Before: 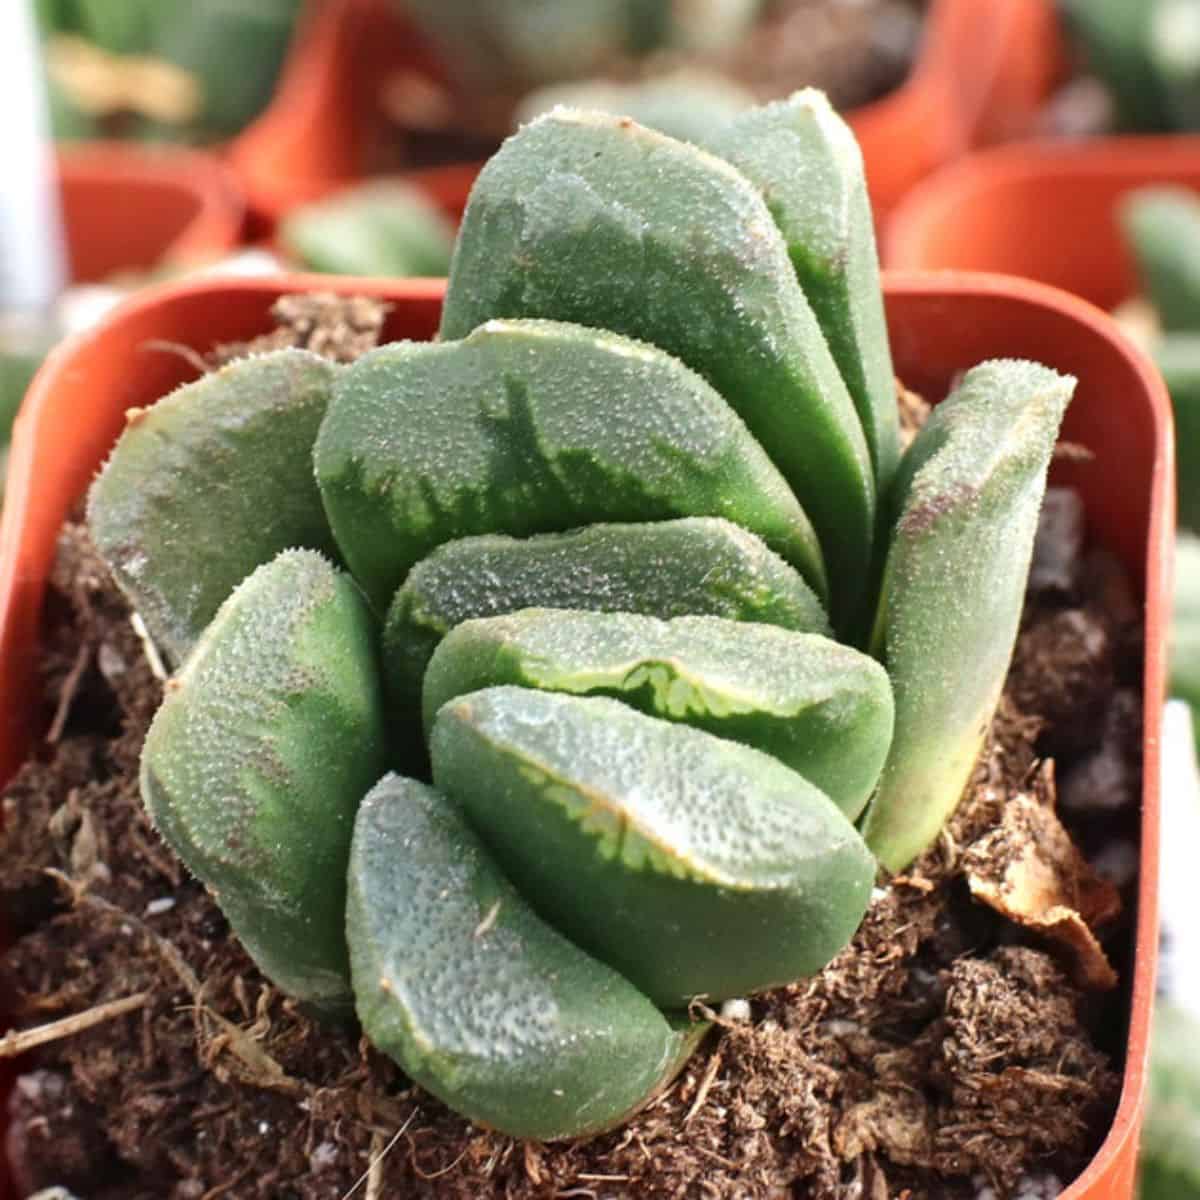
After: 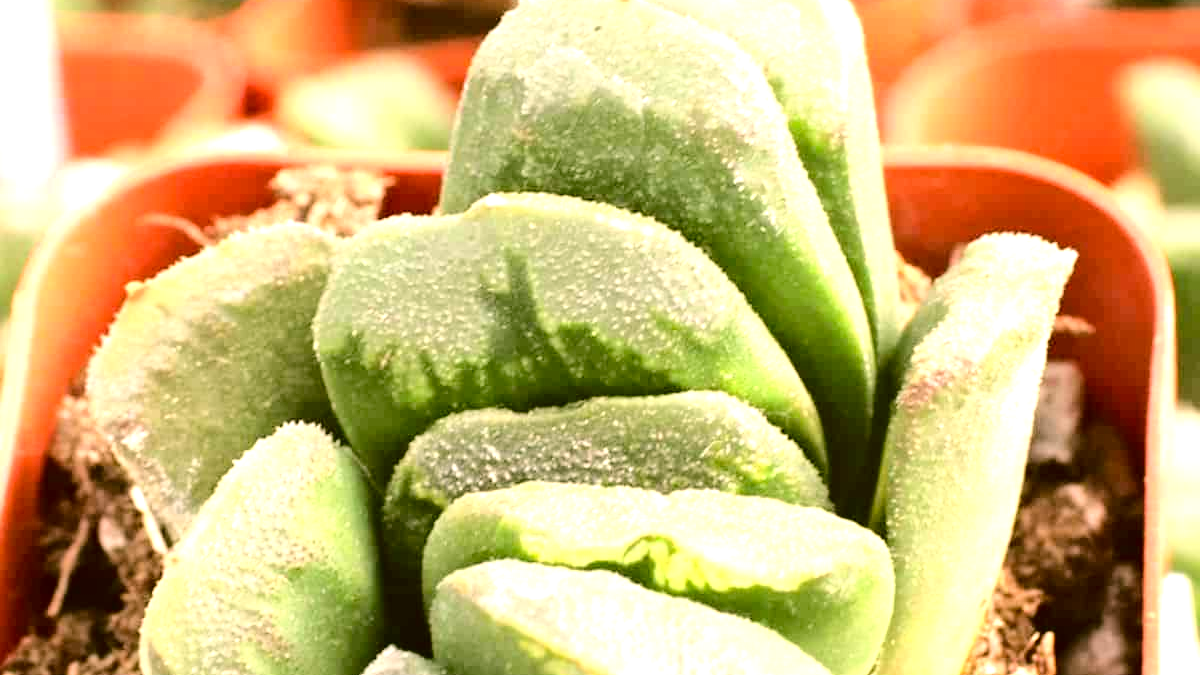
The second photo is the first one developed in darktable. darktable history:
tone curve: curves: ch0 [(0, 0) (0.003, 0) (0.011, 0.001) (0.025, 0.003) (0.044, 0.005) (0.069, 0.012) (0.1, 0.023) (0.136, 0.039) (0.177, 0.088) (0.224, 0.15) (0.277, 0.24) (0.335, 0.337) (0.399, 0.437) (0.468, 0.535) (0.543, 0.629) (0.623, 0.71) (0.709, 0.782) (0.801, 0.856) (0.898, 0.94) (1, 1)], color space Lab, independent channels, preserve colors none
crop and rotate: top 10.518%, bottom 33.21%
exposure: black level correction -0.002, exposure 1.11 EV, compensate highlight preservation false
color correction: highlights a* 8.97, highlights b* 15.7, shadows a* -0.64, shadows b* 25.94
